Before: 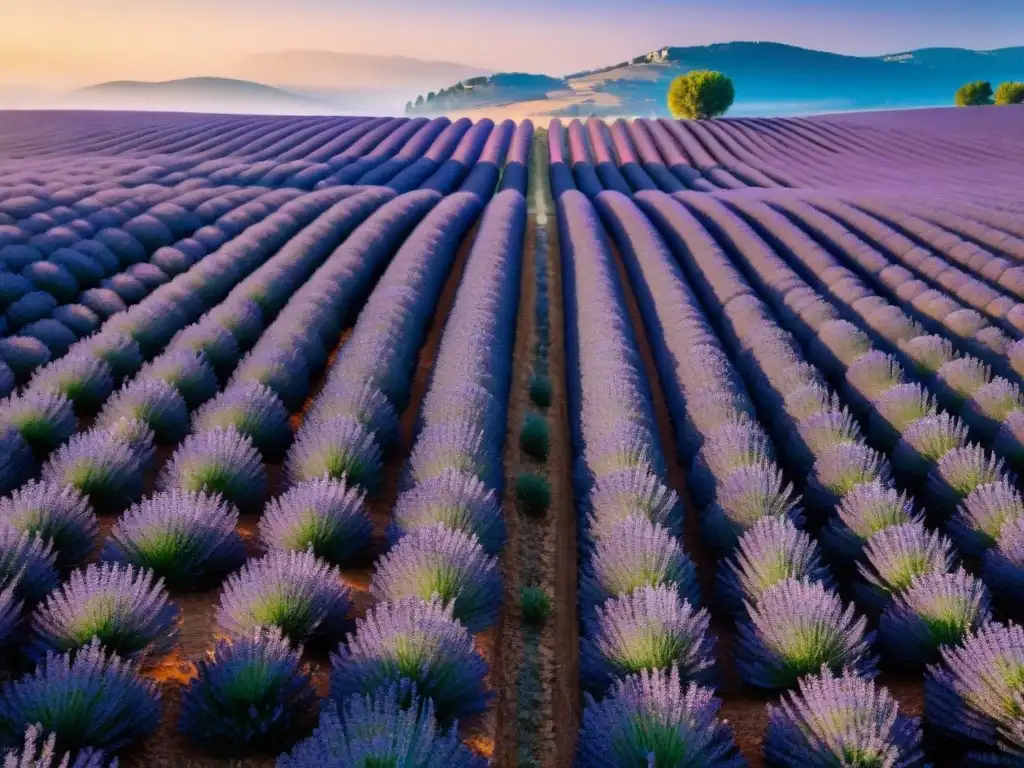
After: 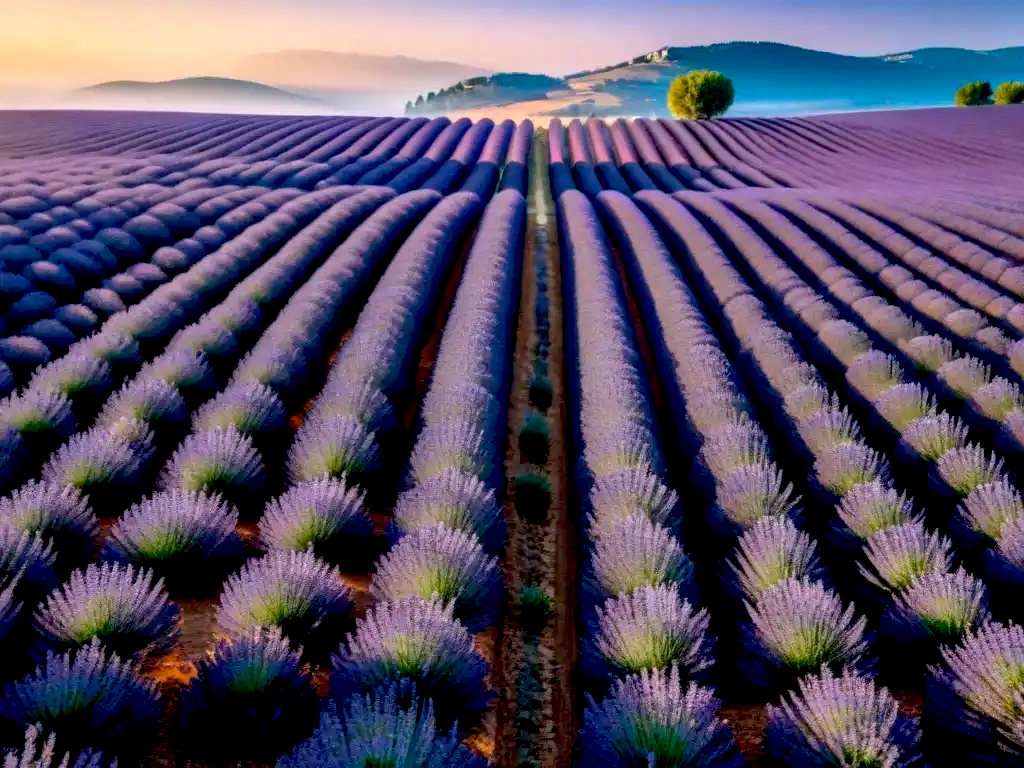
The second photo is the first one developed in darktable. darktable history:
local contrast: detail 130%
base curve: curves: ch0 [(0.017, 0) (0.425, 0.441) (0.844, 0.933) (1, 1)], preserve colors none
